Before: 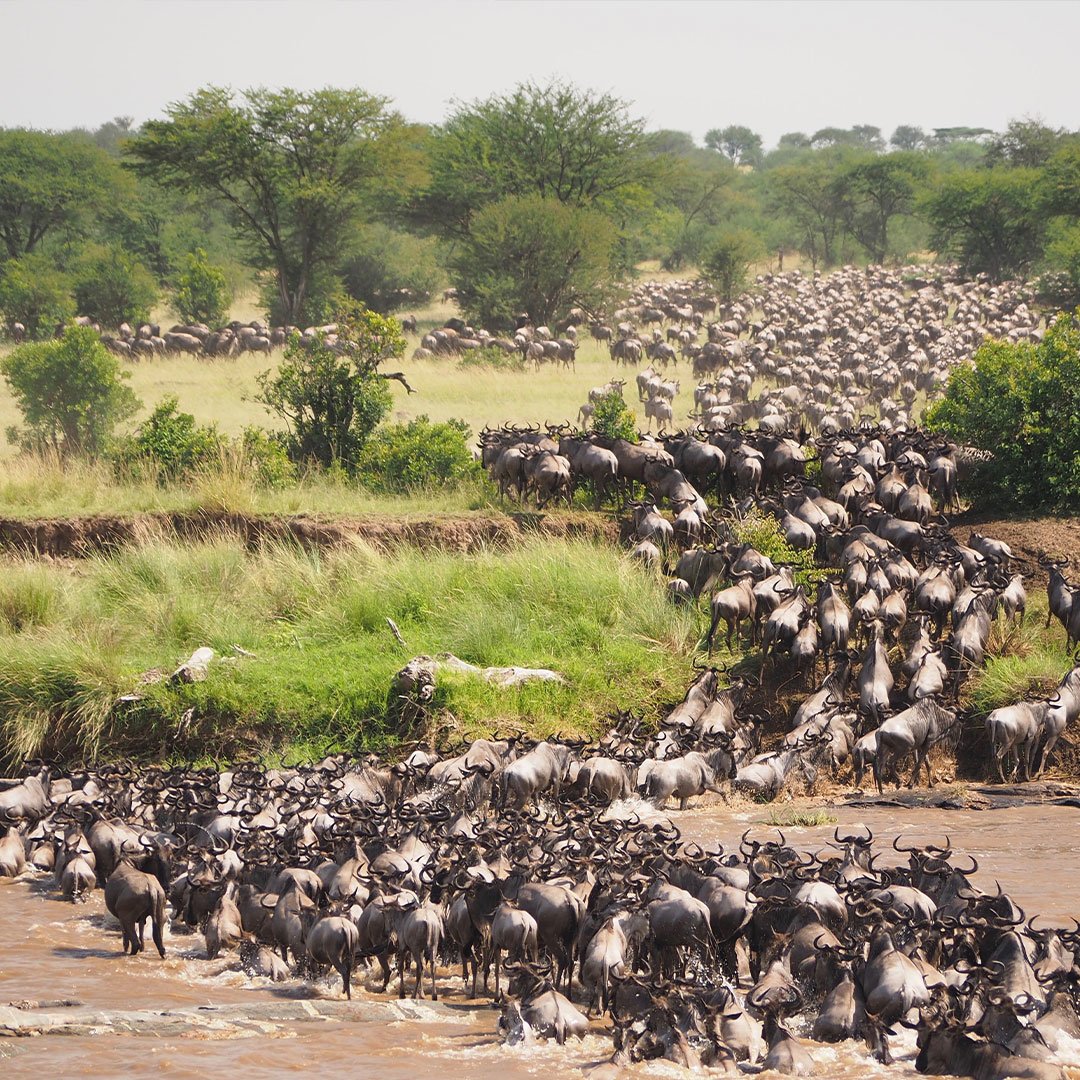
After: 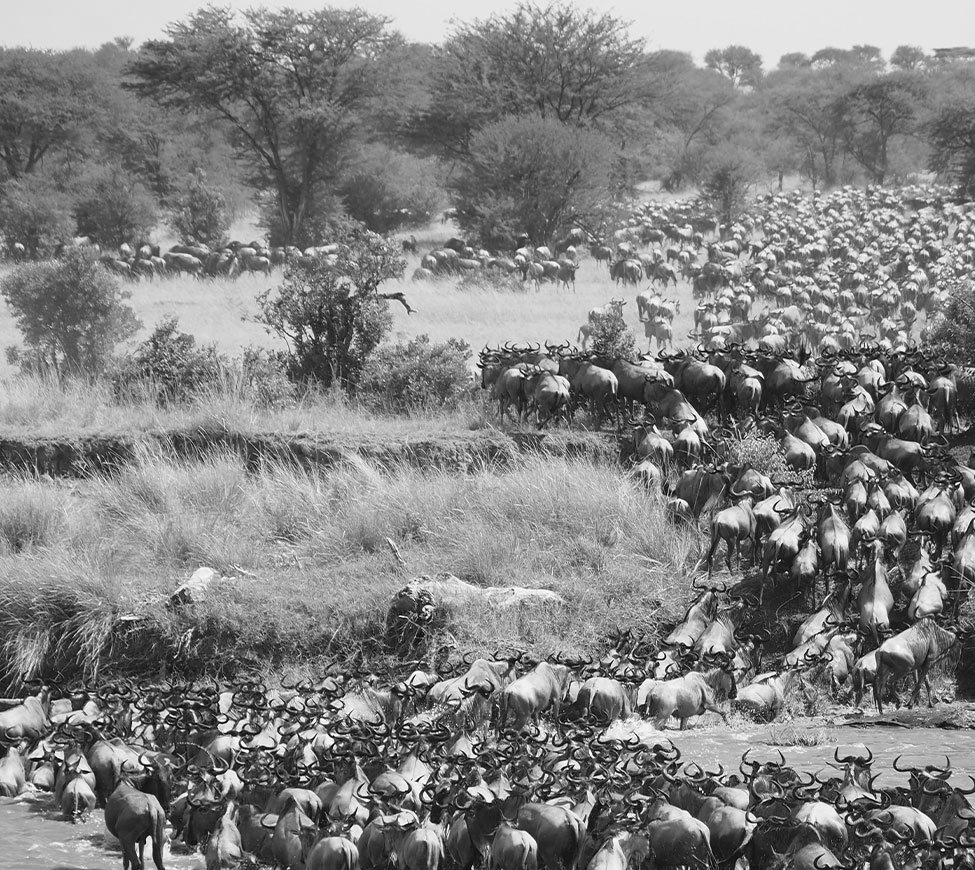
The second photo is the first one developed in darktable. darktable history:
crop: top 7.49%, right 9.717%, bottom 11.943%
monochrome: on, module defaults
